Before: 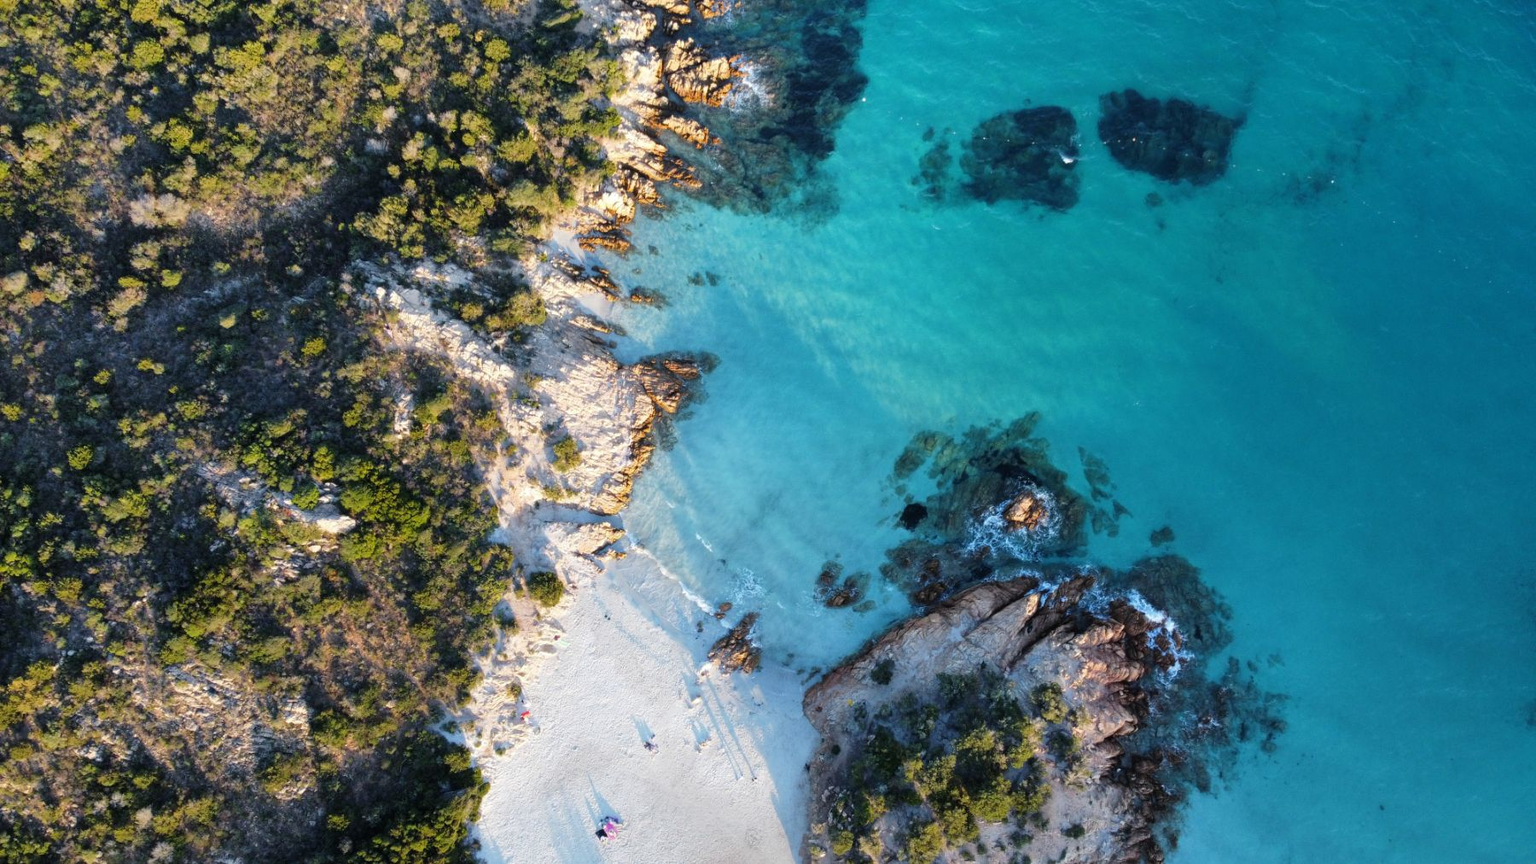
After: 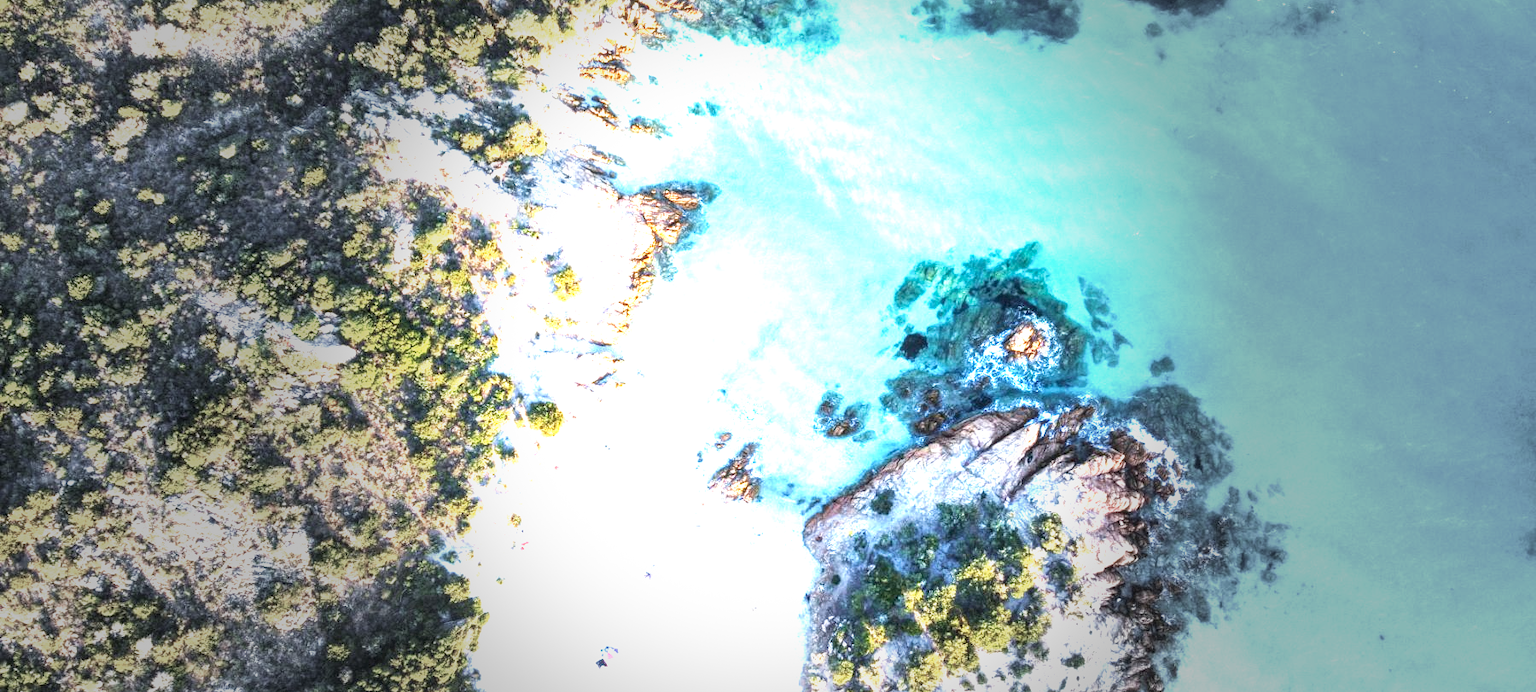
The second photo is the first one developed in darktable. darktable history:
exposure: black level correction 0, exposure 2.15 EV, compensate highlight preservation false
velvia: on, module defaults
vignetting: fall-off start 31.08%, fall-off radius 34.62%, dithering 8-bit output
local contrast: on, module defaults
crop and rotate: top 19.69%
